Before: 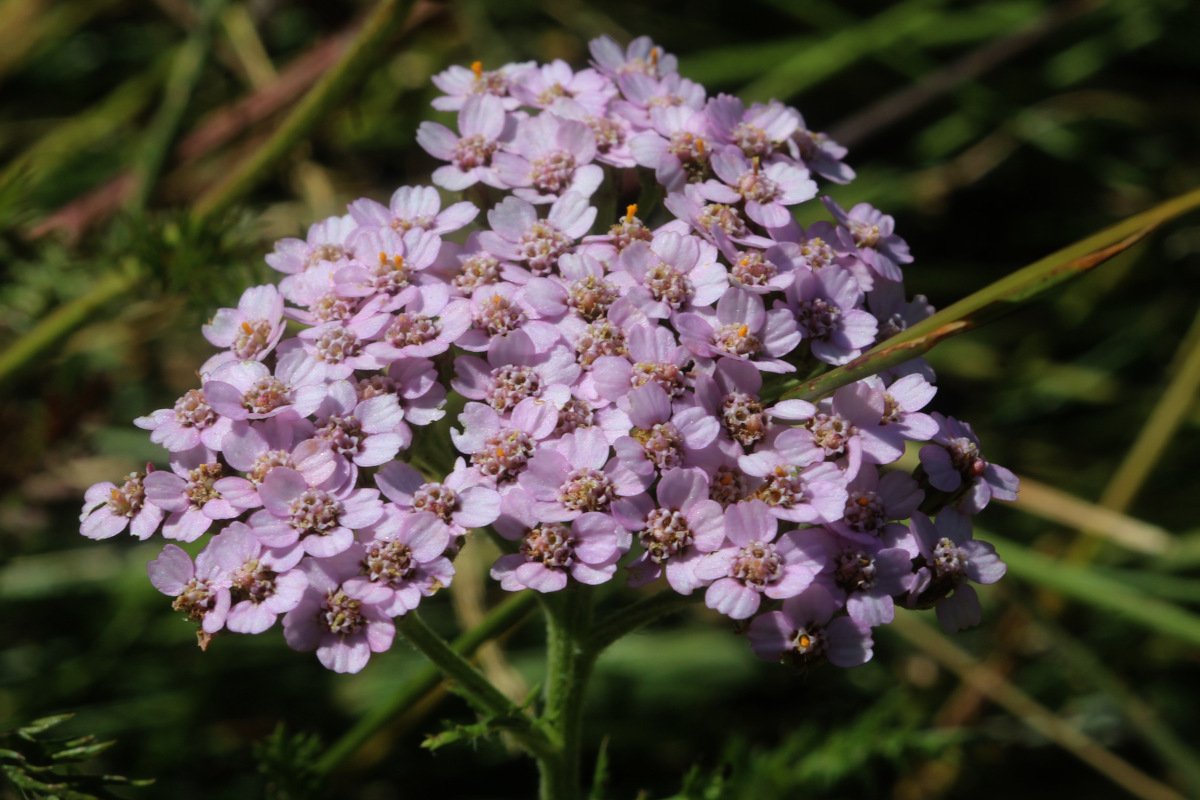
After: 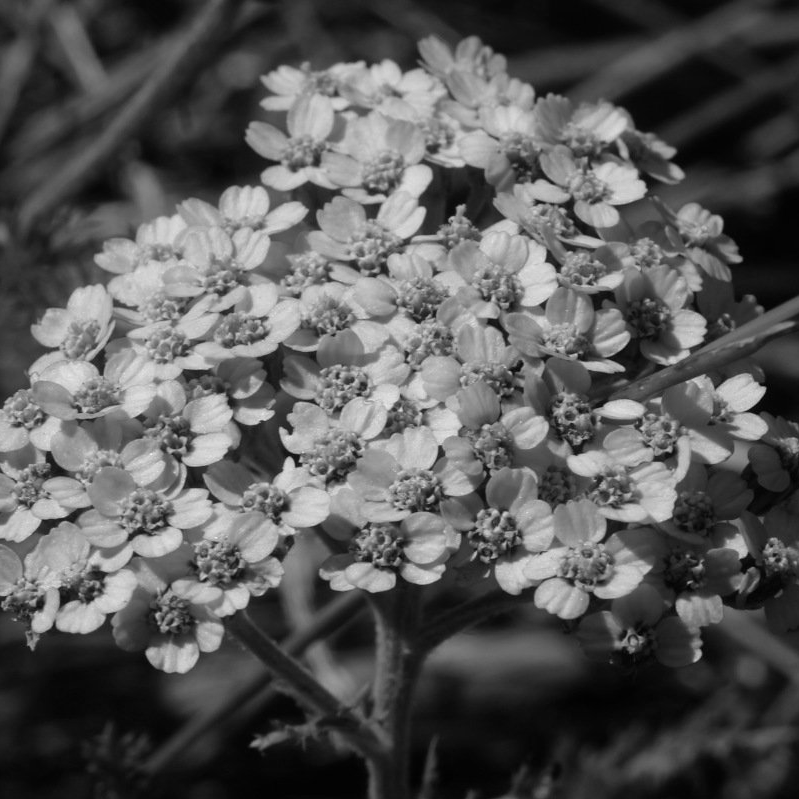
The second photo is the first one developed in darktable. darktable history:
crop and rotate: left 14.292%, right 19.041%
exposure: compensate highlight preservation false
monochrome: on, module defaults
